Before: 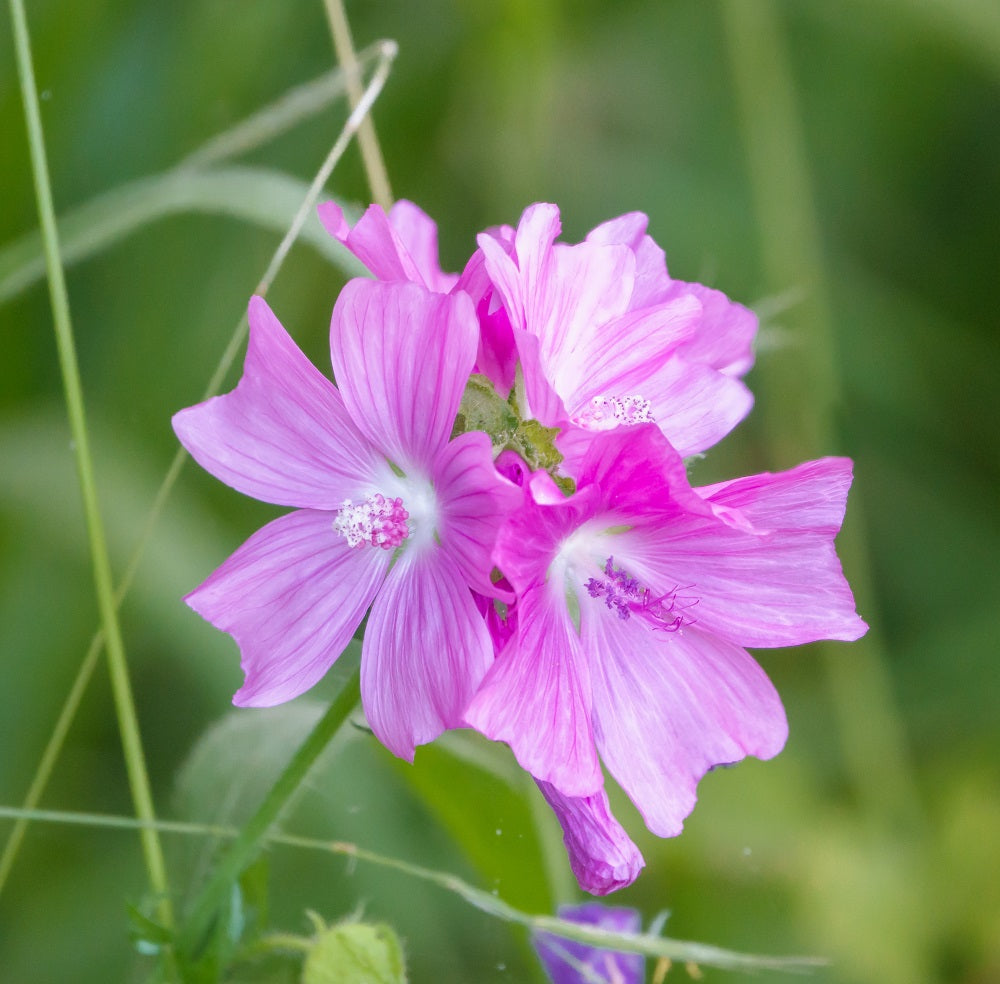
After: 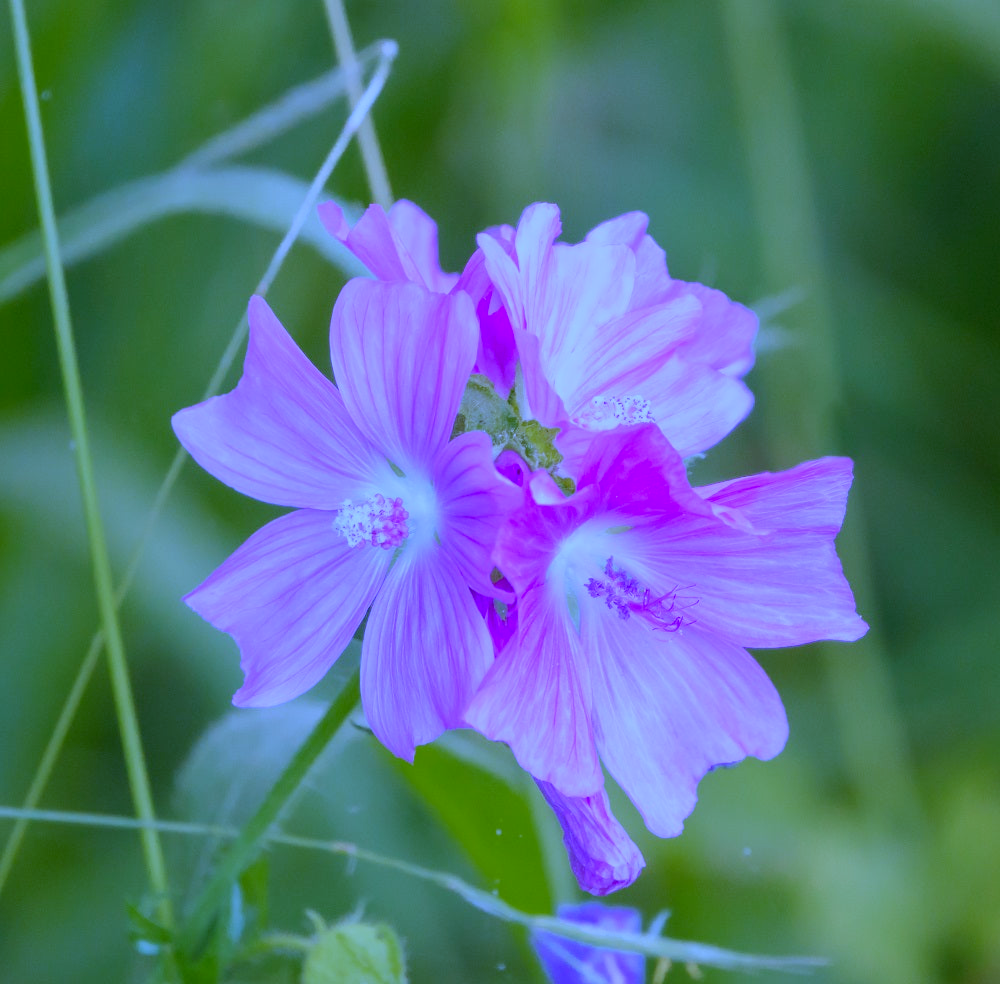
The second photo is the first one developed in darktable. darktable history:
white balance: red 0.766, blue 1.537
tone curve: curves: ch0 [(0, 0.047) (0.199, 0.263) (0.47, 0.555) (0.805, 0.839) (1, 0.962)], color space Lab, linked channels, preserve colors none
exposure: black level correction 0, exposure -0.721 EV, compensate highlight preservation false
